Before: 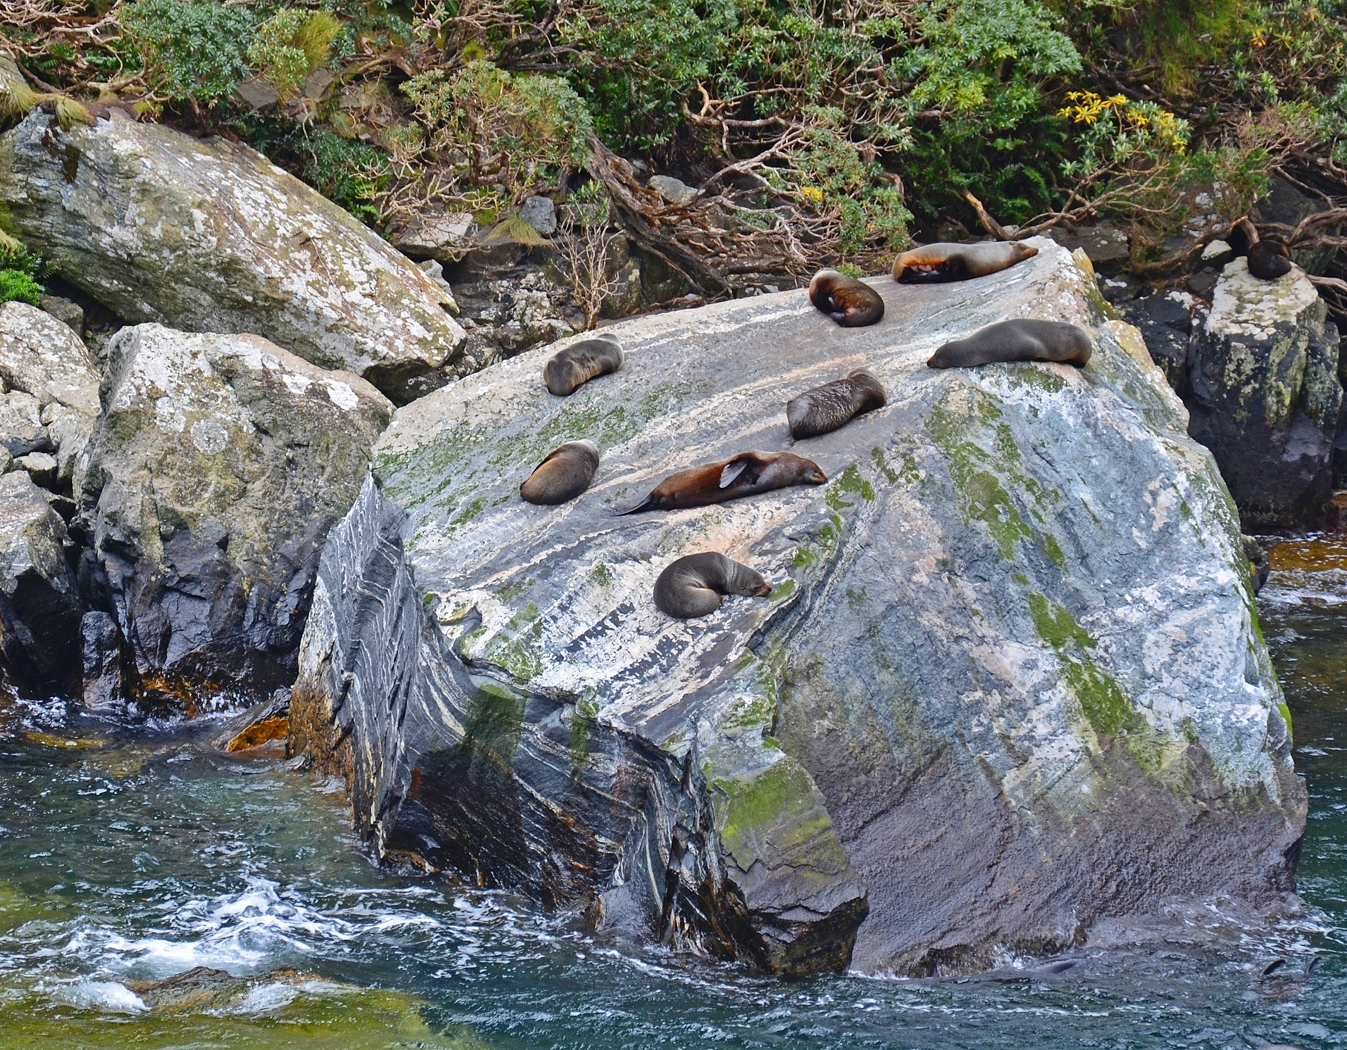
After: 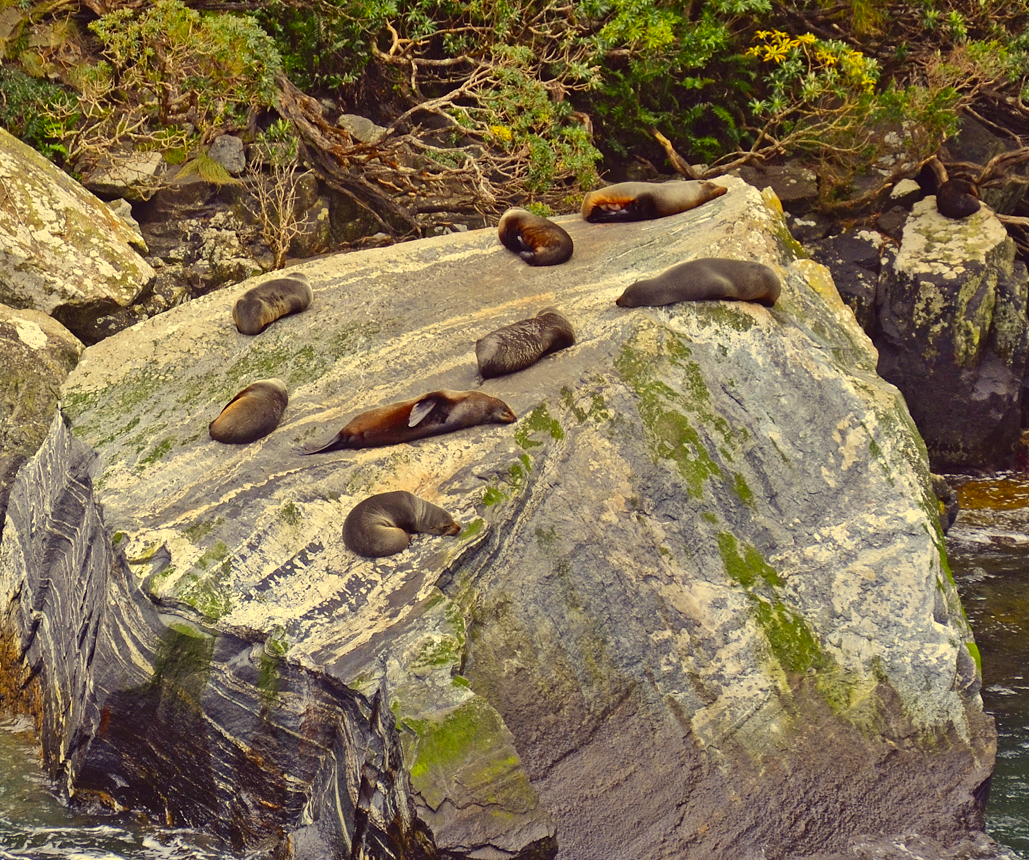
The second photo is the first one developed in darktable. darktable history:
crop: left 23.095%, top 5.827%, bottom 11.854%
contrast brightness saturation: contrast -0.02, brightness -0.01, saturation 0.03
color correction: highlights a* -0.482, highlights b* 40, shadows a* 9.8, shadows b* -0.161
